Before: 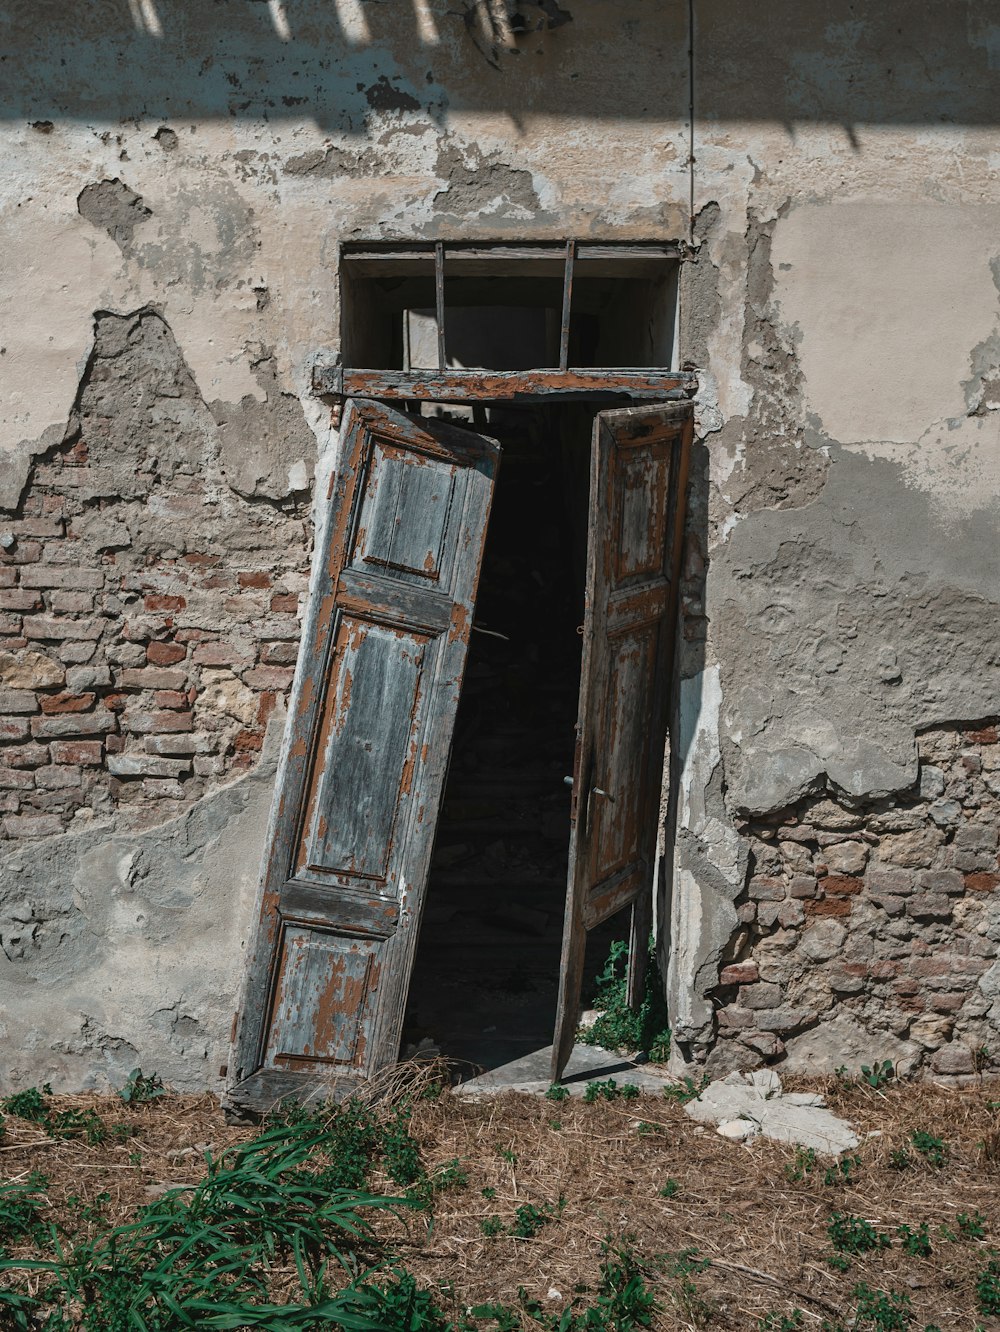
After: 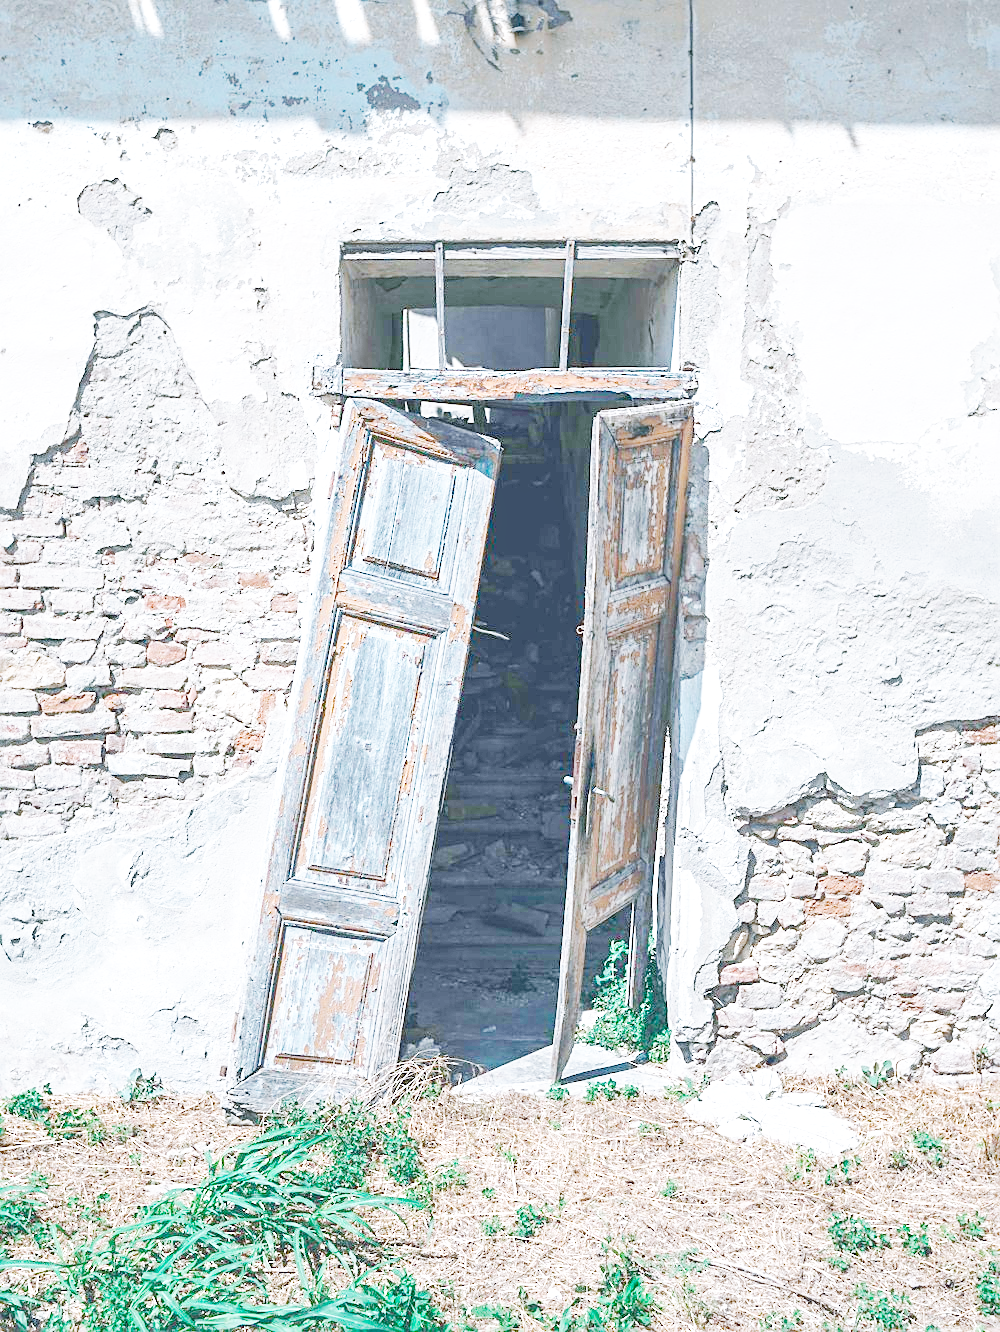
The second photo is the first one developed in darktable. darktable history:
base curve: curves: ch0 [(0, 0) (0.007, 0.004) (0.027, 0.03) (0.046, 0.07) (0.207, 0.54) (0.442, 0.872) (0.673, 0.972) (1, 1)], preserve colors none
local contrast: highlights 100%, shadows 100%, detail 120%, midtone range 0.2
color calibration: illuminant custom, x 0.368, y 0.373, temperature 4330.32 K
color balance: mode lift, gamma, gain (sRGB)
color balance rgb: shadows lift › hue 87.51°, highlights gain › chroma 1.62%, highlights gain › hue 55.1°, global offset › chroma 0.1%, global offset › hue 253.66°, linear chroma grading › global chroma 0.5%
exposure: black level correction 0, compensate exposure bias true, compensate highlight preservation false
lens correction: correction method embedded metadata, crop 1, focal 40, aperture 4, distance 15.16, camera "ILCE-7M3", lens "FE 40mm F2.5 G"
sharpen: on, module defaults
color zones: curves: ch0 [(0, 0.613) (0.01, 0.613) (0.245, 0.448) (0.498, 0.529) (0.642, 0.665) (0.879, 0.777) (0.99, 0.613)]; ch1 [(0, 0) (0.143, 0) (0.286, 0) (0.429, 0) (0.571, 0) (0.714, 0) (0.857, 0)], mix -121.96%
